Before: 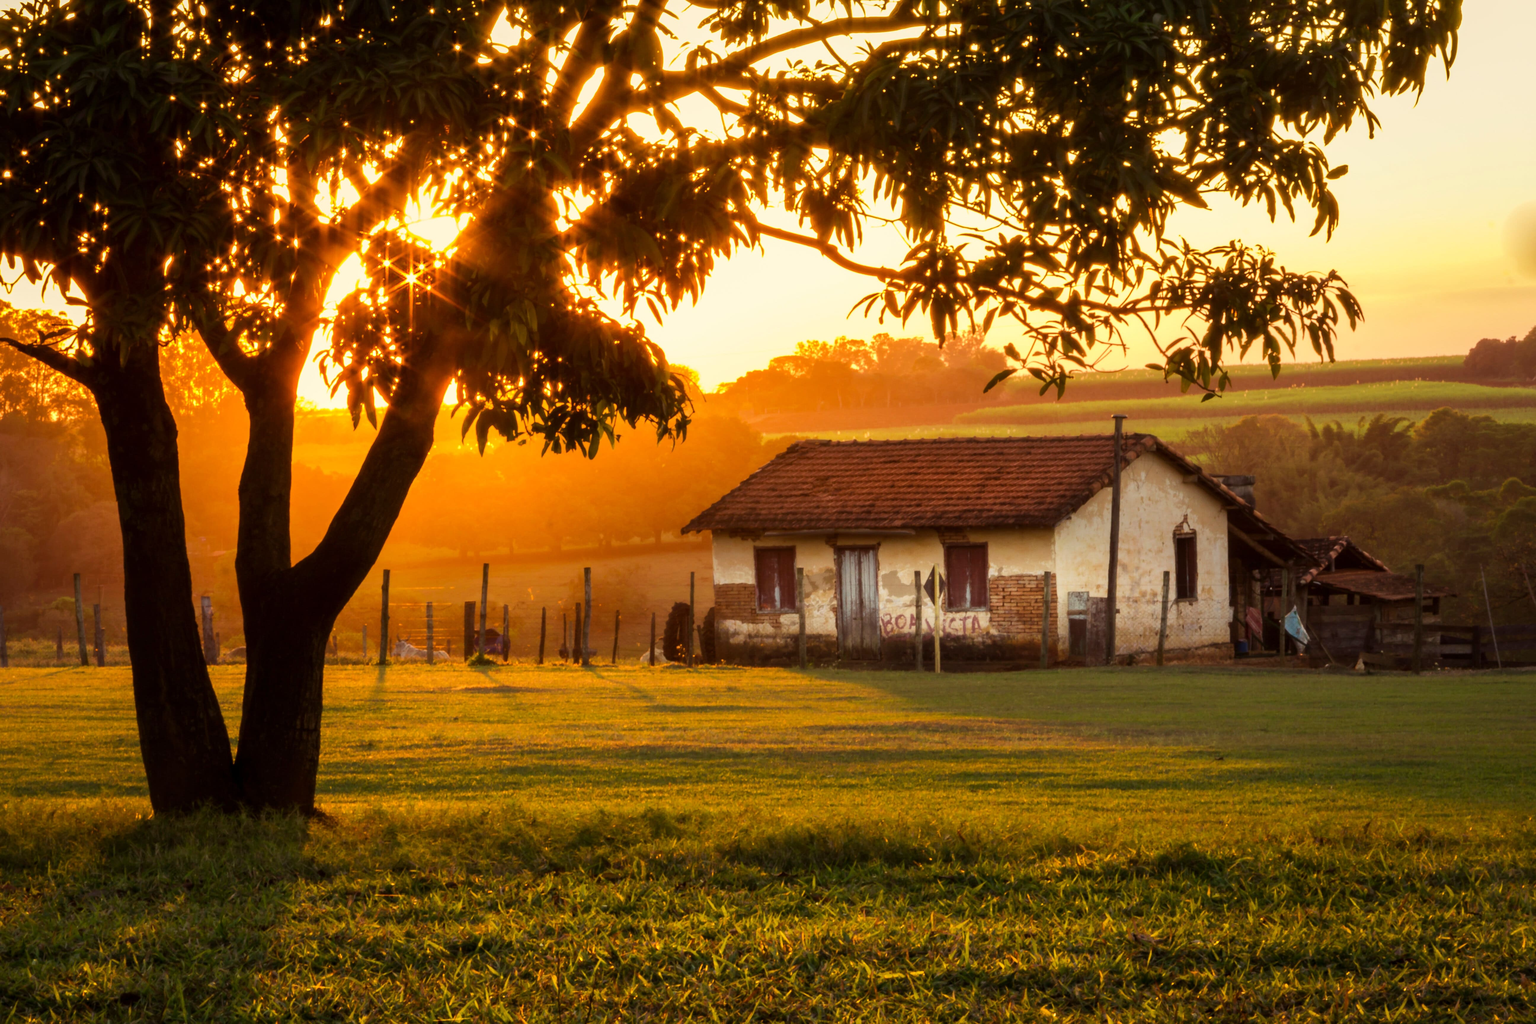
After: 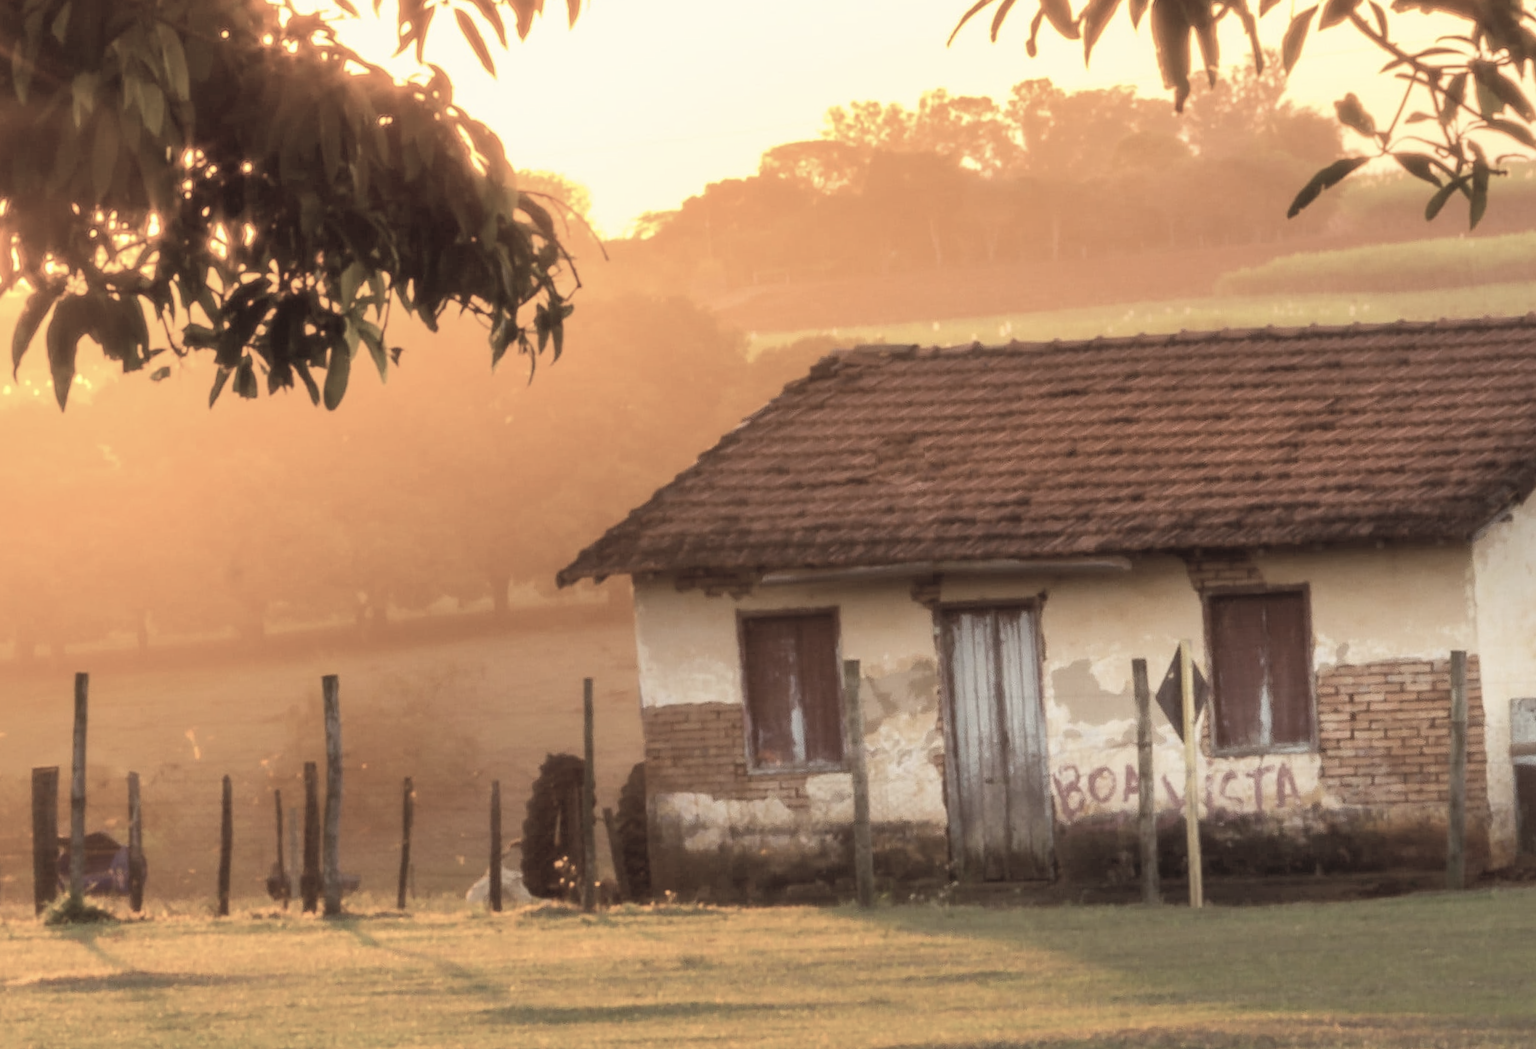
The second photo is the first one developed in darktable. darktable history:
crop: left 30%, top 30%, right 30%, bottom 30%
rotate and perspective: rotation -1.75°, automatic cropping off
exposure: exposure 0 EV, compensate highlight preservation false
contrast brightness saturation: brightness 0.18, saturation -0.5
